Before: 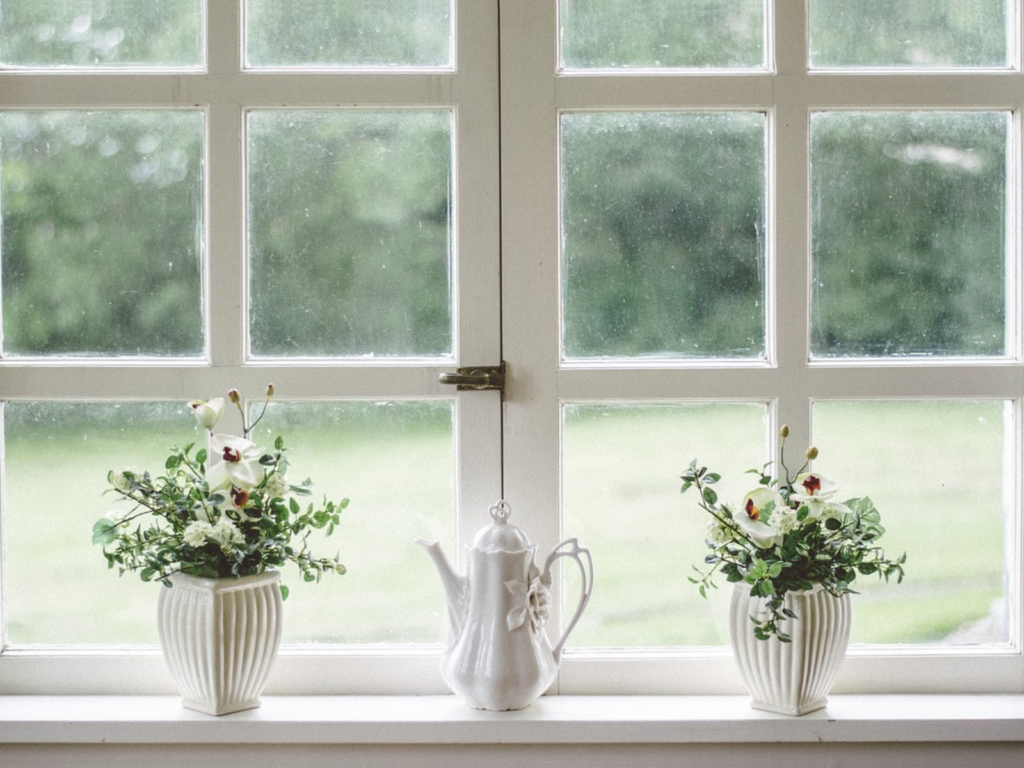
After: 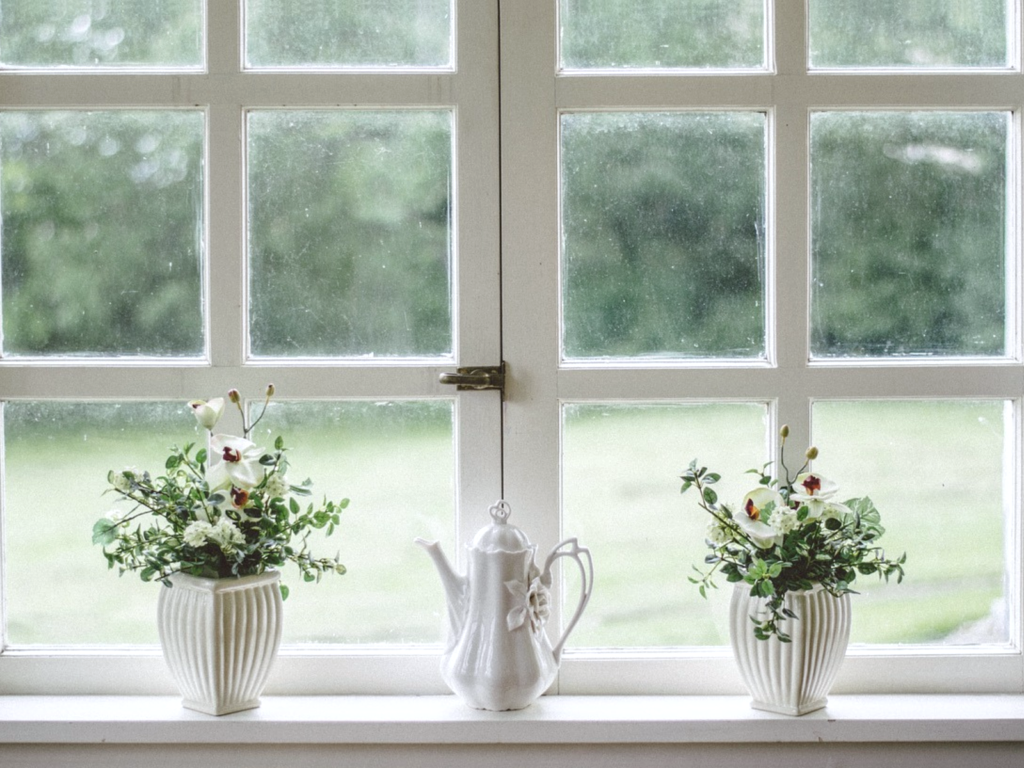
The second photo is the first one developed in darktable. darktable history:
local contrast: highlights 100%, shadows 100%, detail 120%, midtone range 0.2
white balance: red 0.988, blue 1.017
